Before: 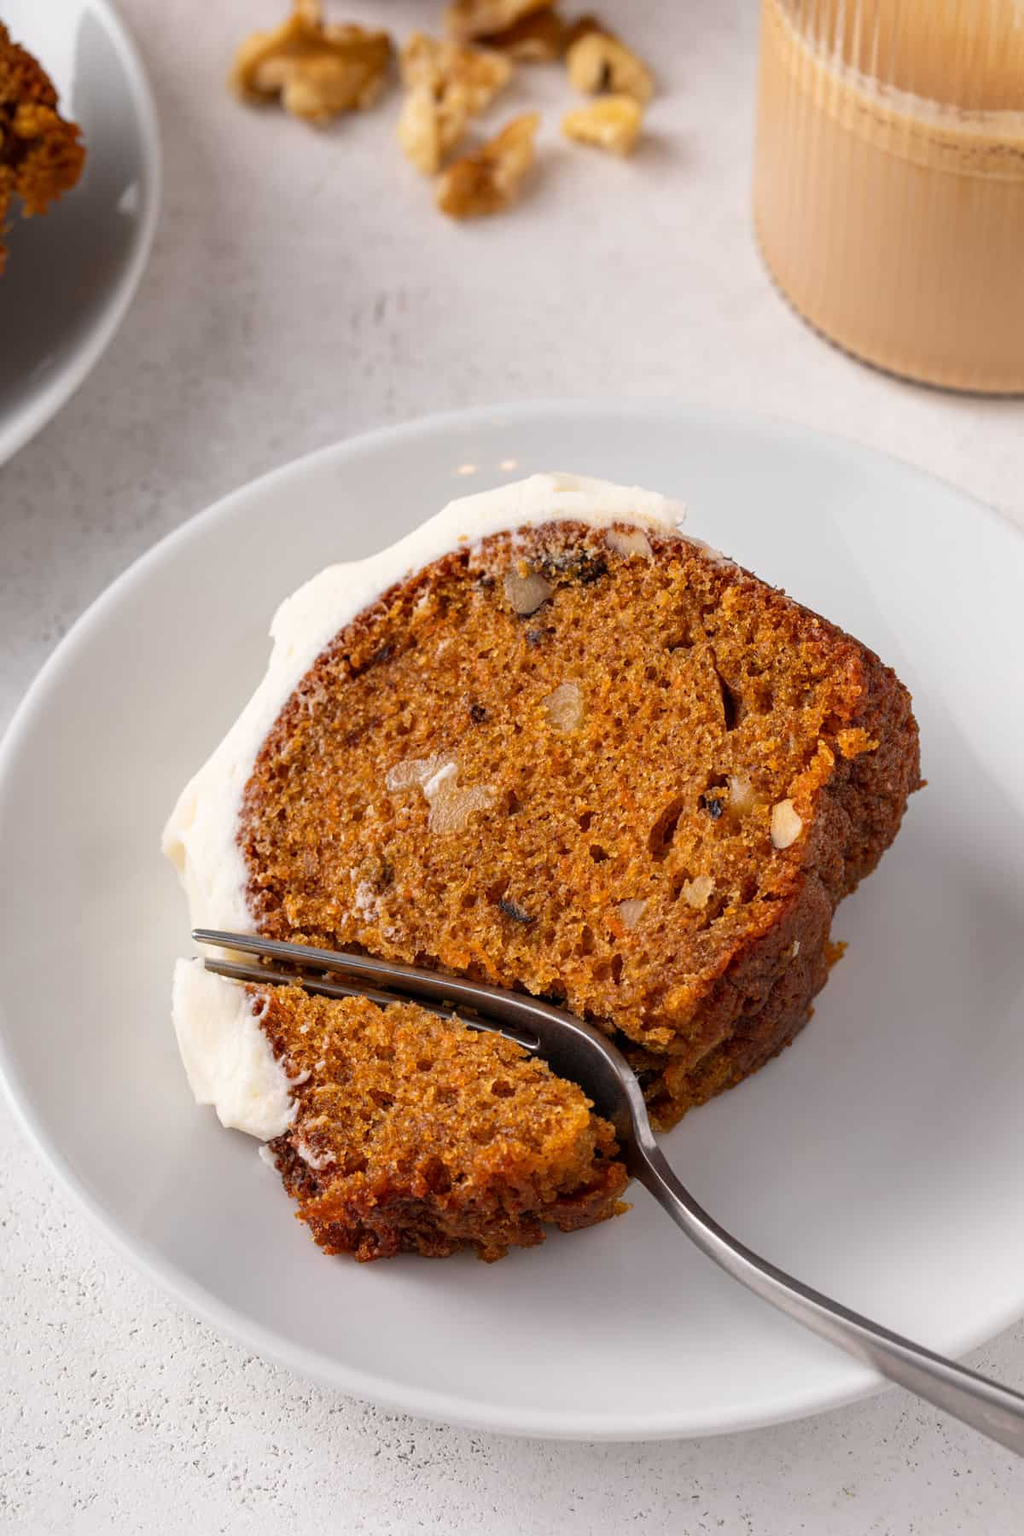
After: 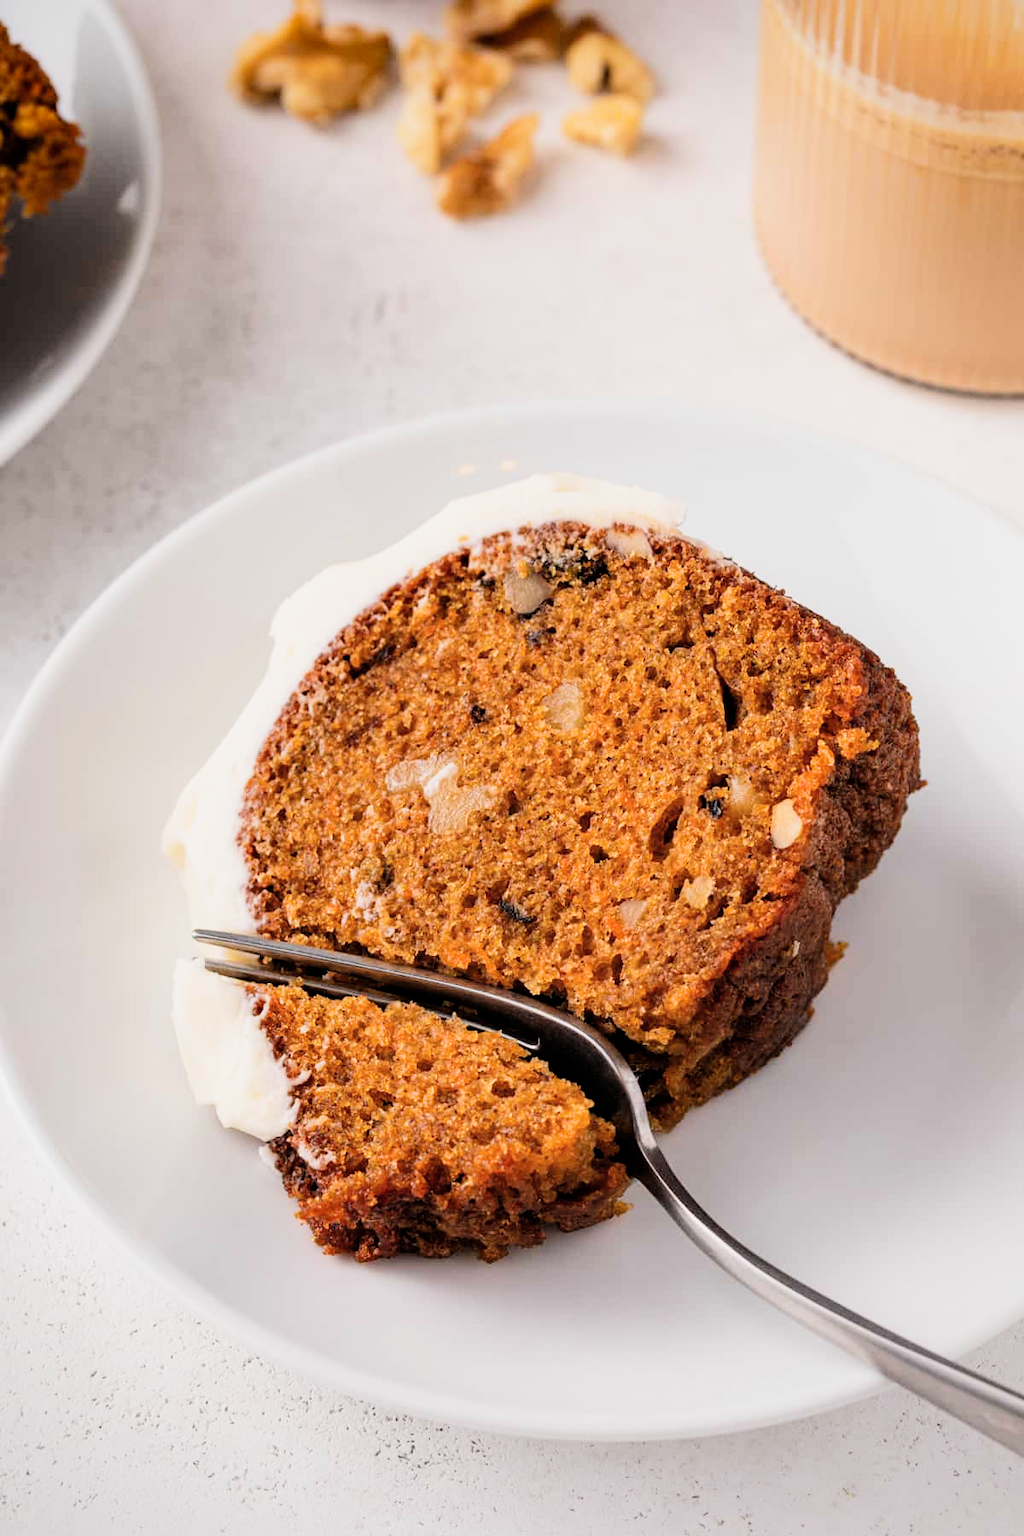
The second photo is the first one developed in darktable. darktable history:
filmic rgb: black relative exposure -5 EV, hardness 2.88, contrast 1.4
exposure: black level correction -0.002, exposure 0.54 EV, compensate highlight preservation false
vignetting: brightness -0.233, saturation 0.141
